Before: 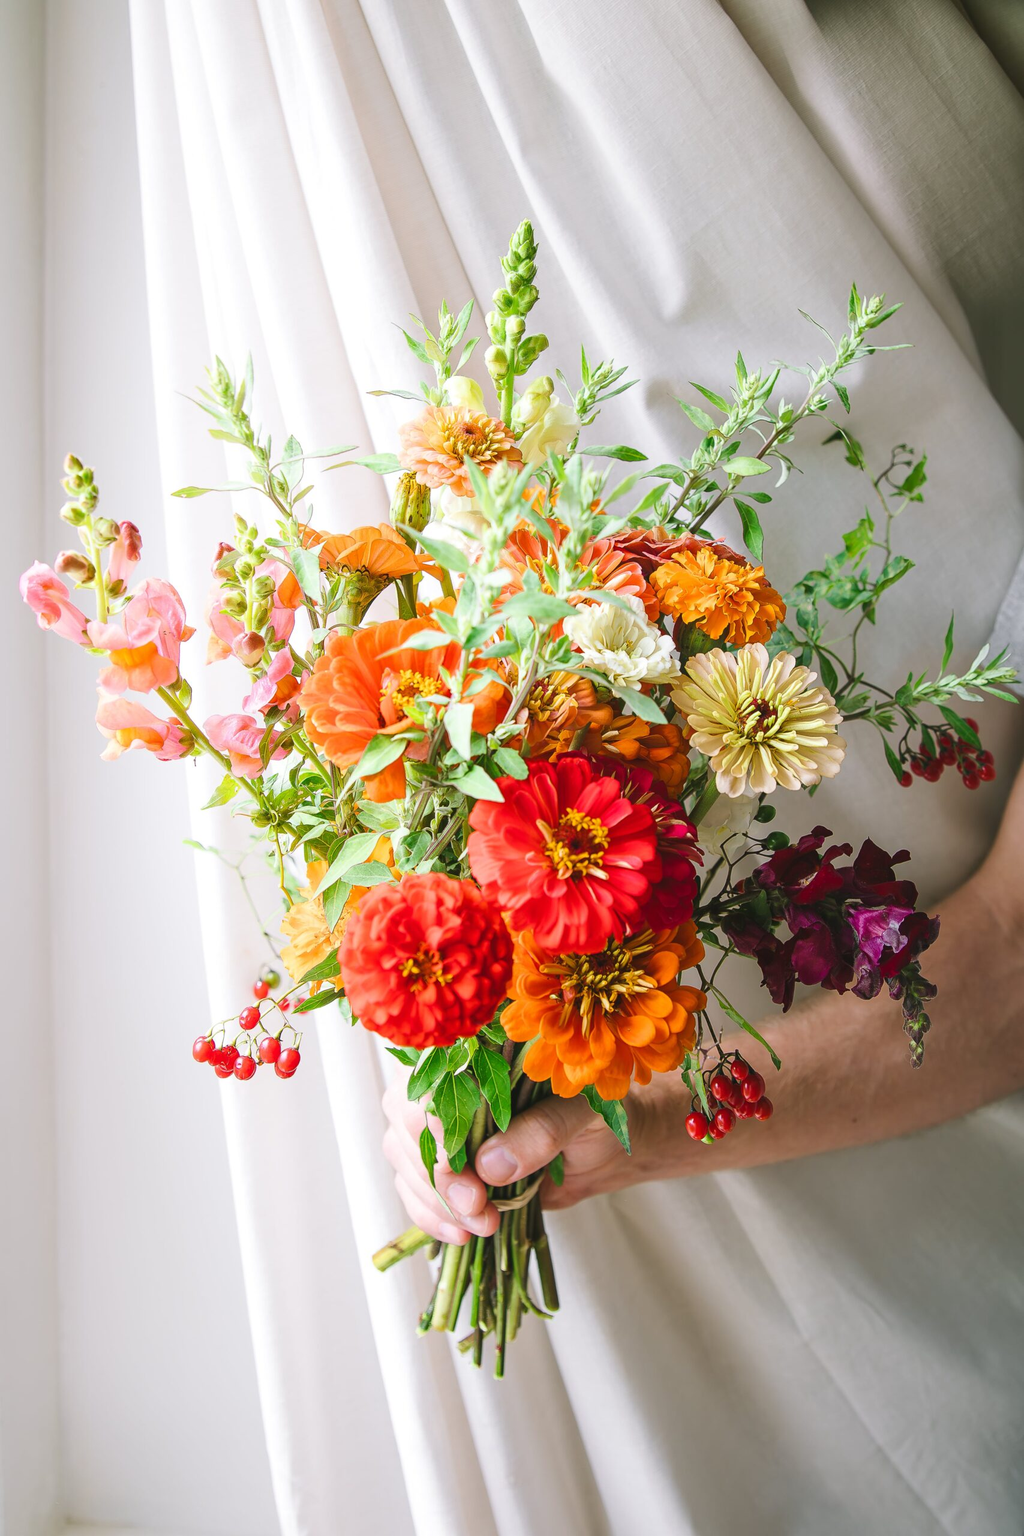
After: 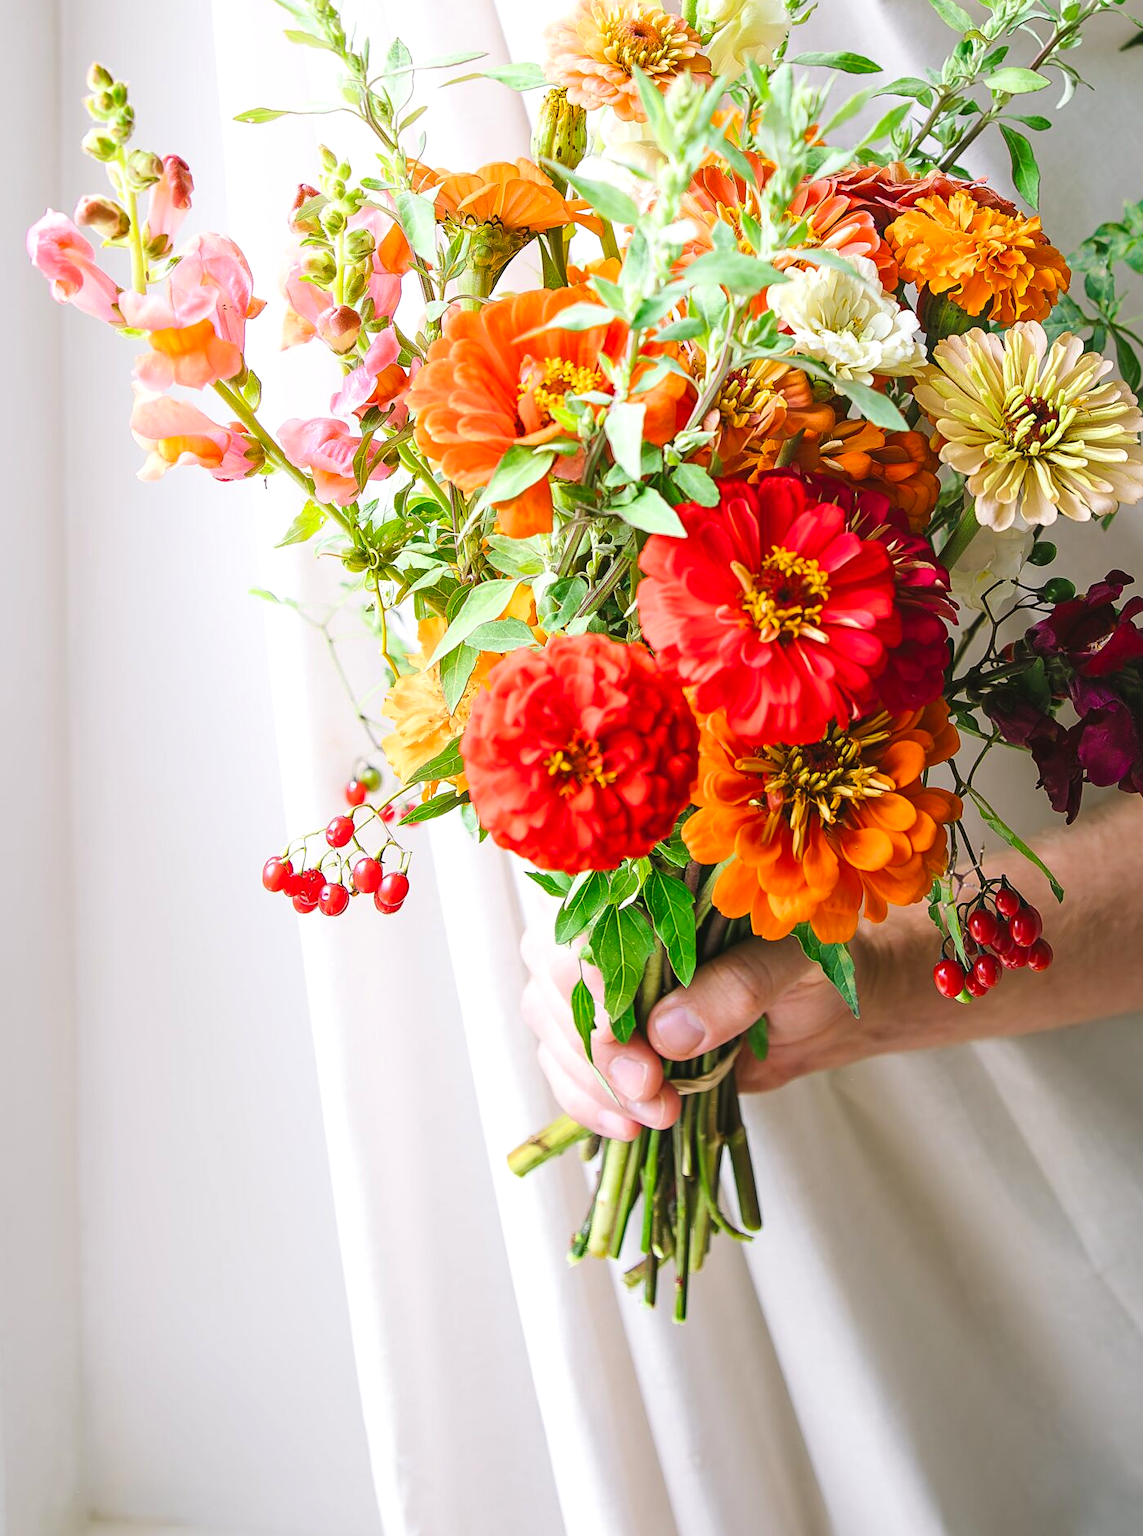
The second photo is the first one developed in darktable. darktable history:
levels: levels [0.016, 0.492, 0.969]
contrast brightness saturation: saturation 0.1
sharpen: amount 0.2
crop: top 26.531%, right 17.959%
